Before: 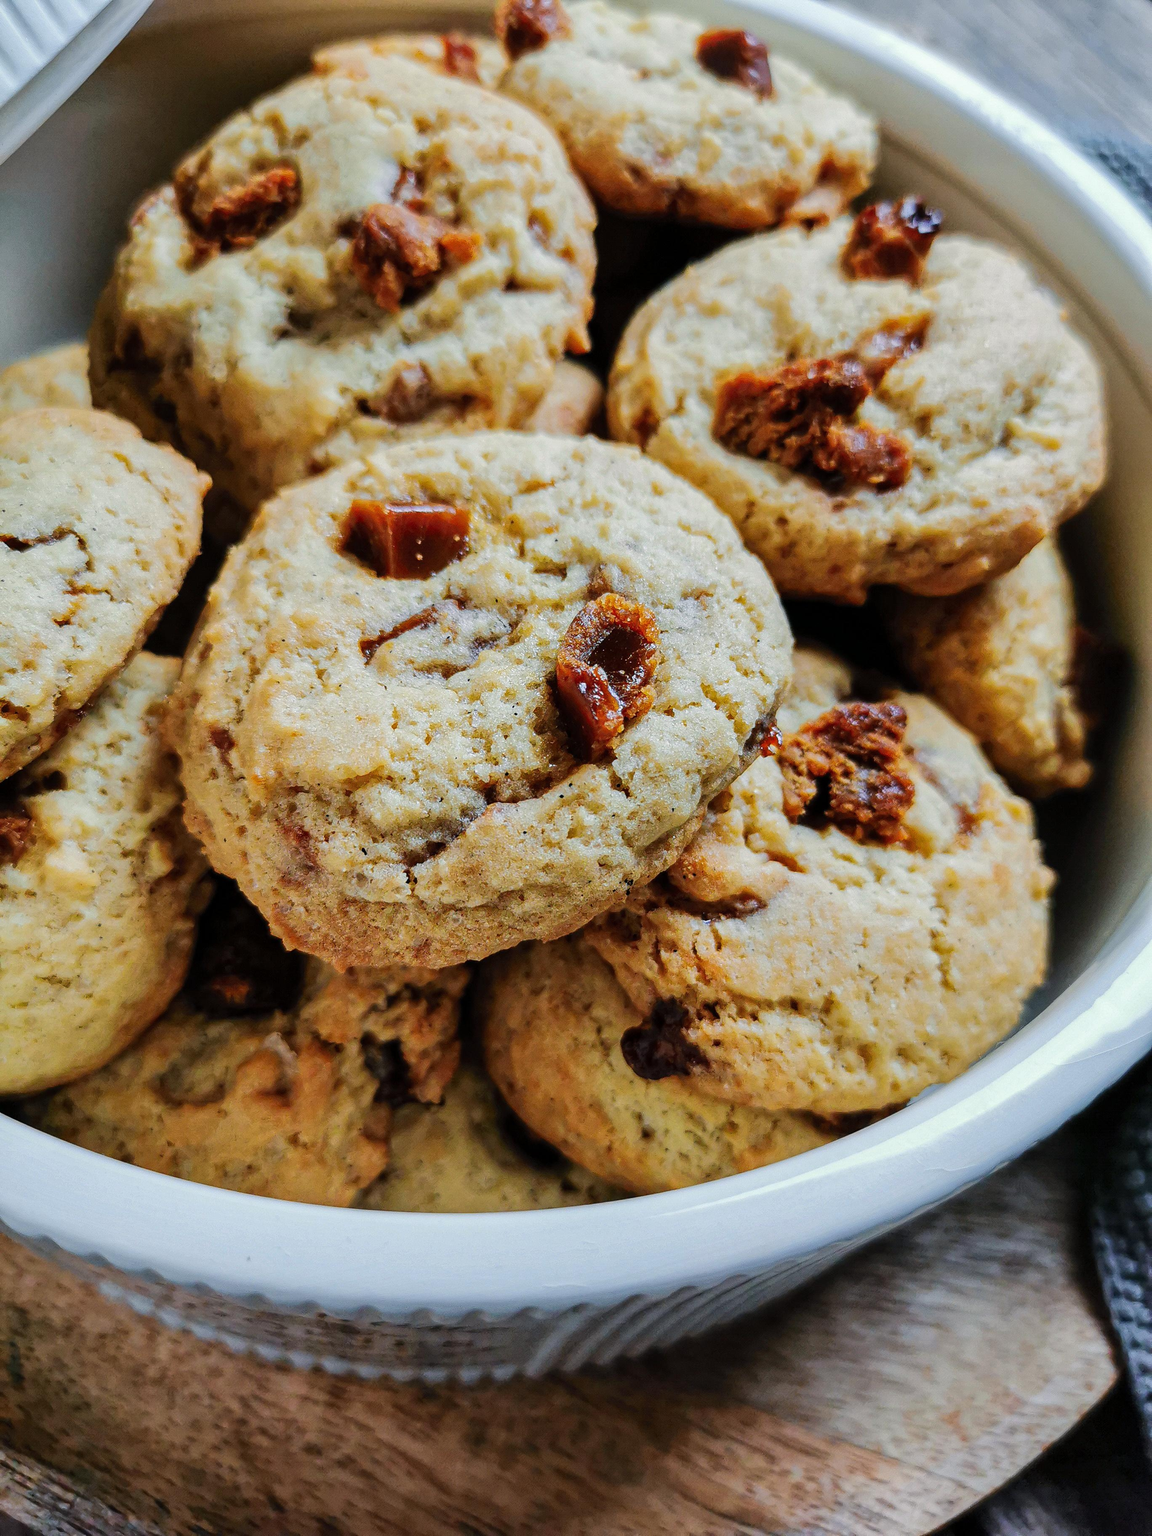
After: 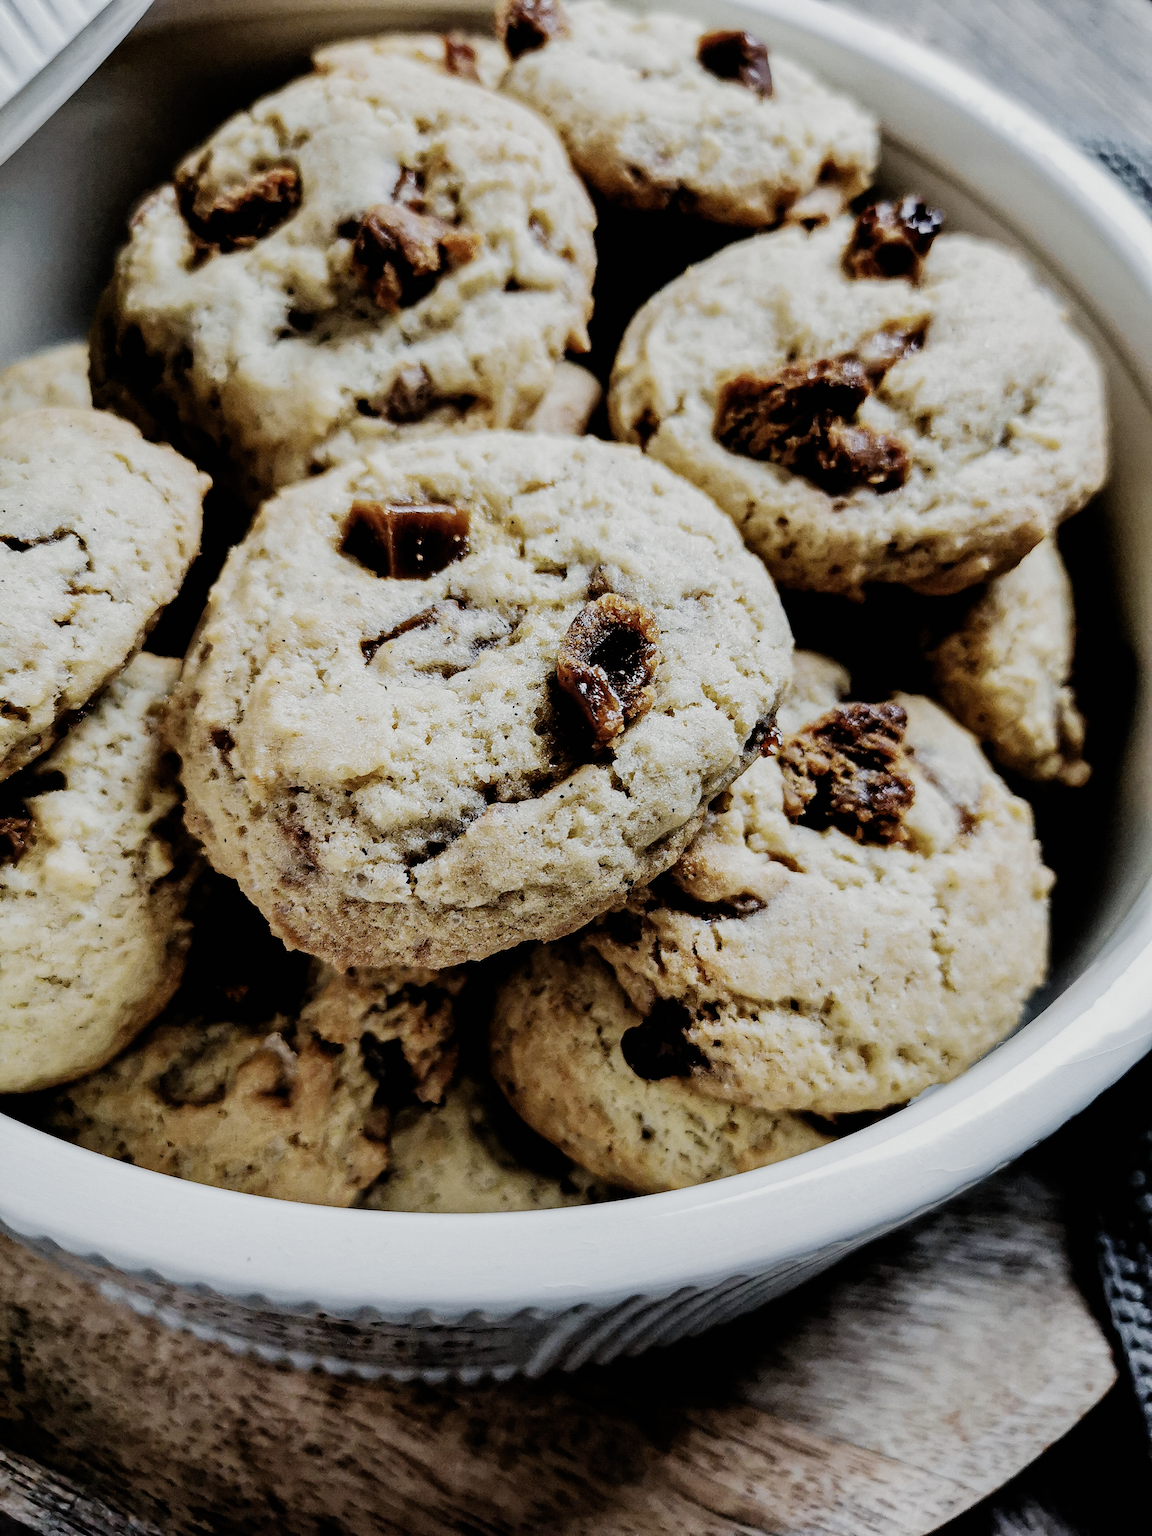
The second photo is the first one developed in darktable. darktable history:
filmic rgb: black relative exposure -5.06 EV, white relative exposure 3.98 EV, hardness 2.89, contrast 1.412, highlights saturation mix -29.59%, preserve chrominance no, color science v5 (2021)
